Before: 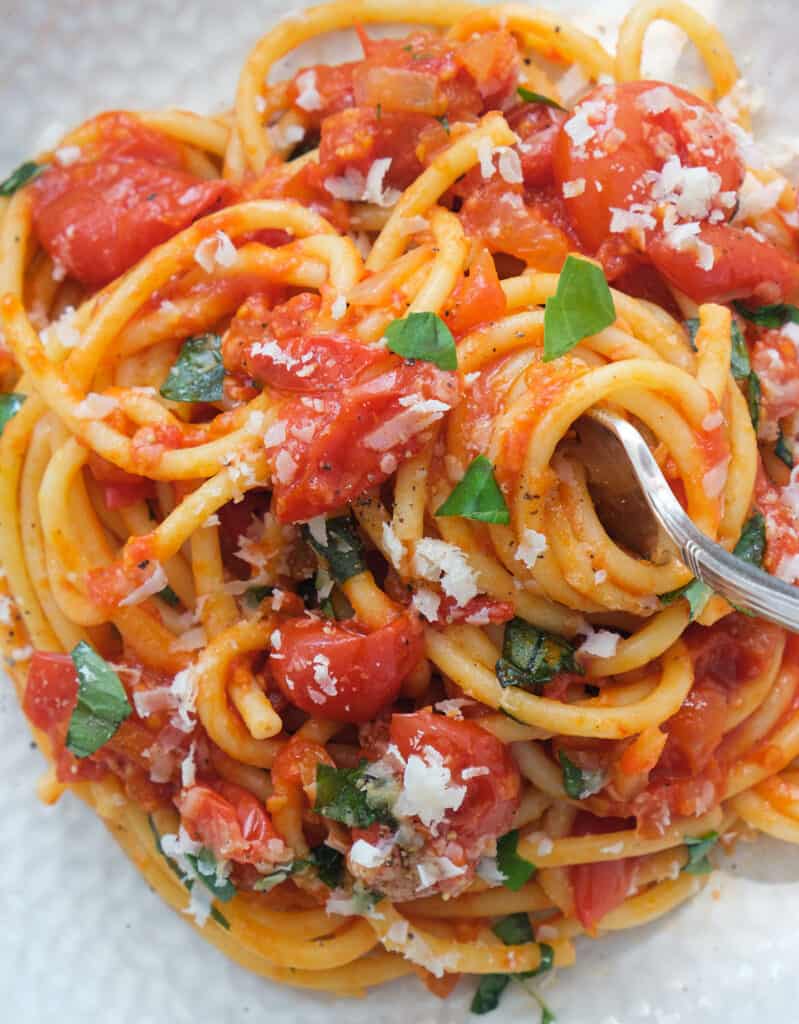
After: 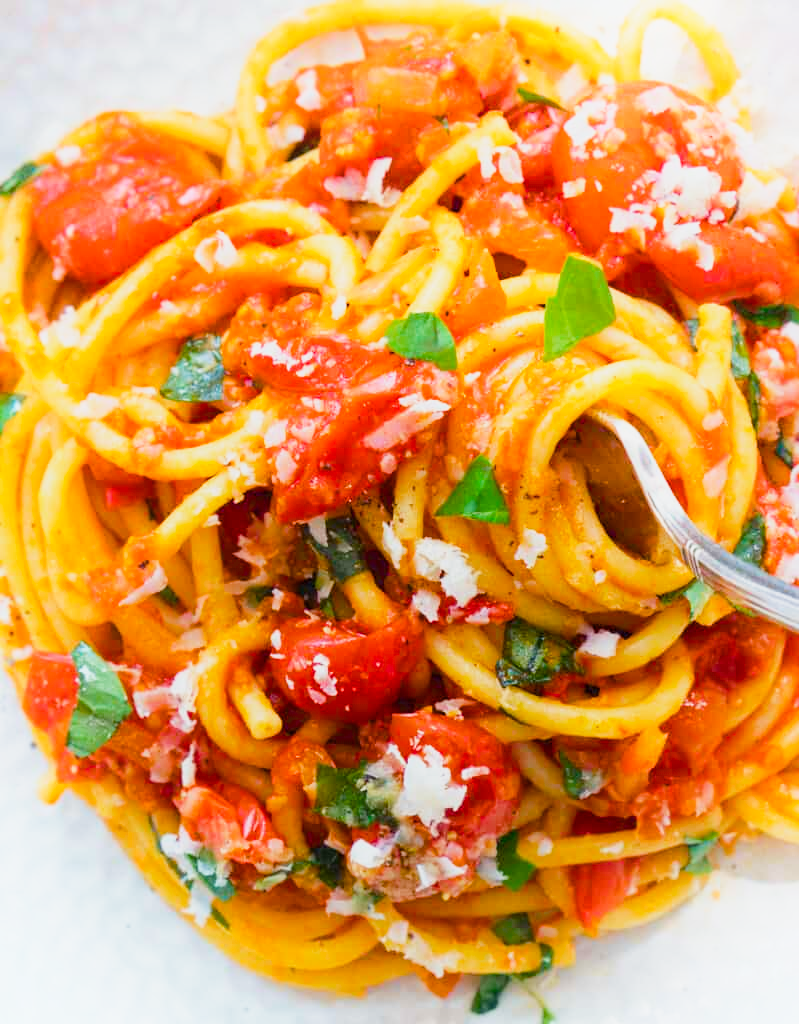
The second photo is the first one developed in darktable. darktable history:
base curve: curves: ch0 [(0, 0) (0.088, 0.125) (0.176, 0.251) (0.354, 0.501) (0.613, 0.749) (1, 0.877)], preserve colors none
color balance rgb: perceptual saturation grading › global saturation 34.785%, perceptual saturation grading › highlights -29.94%, perceptual saturation grading › shadows 34.547%, perceptual brilliance grading › global brilliance 2.509%, perceptual brilliance grading › highlights -2.757%, perceptual brilliance grading › shadows 2.565%, global vibrance 31.578%
shadows and highlights: shadows -25.33, highlights 48.46, soften with gaussian
